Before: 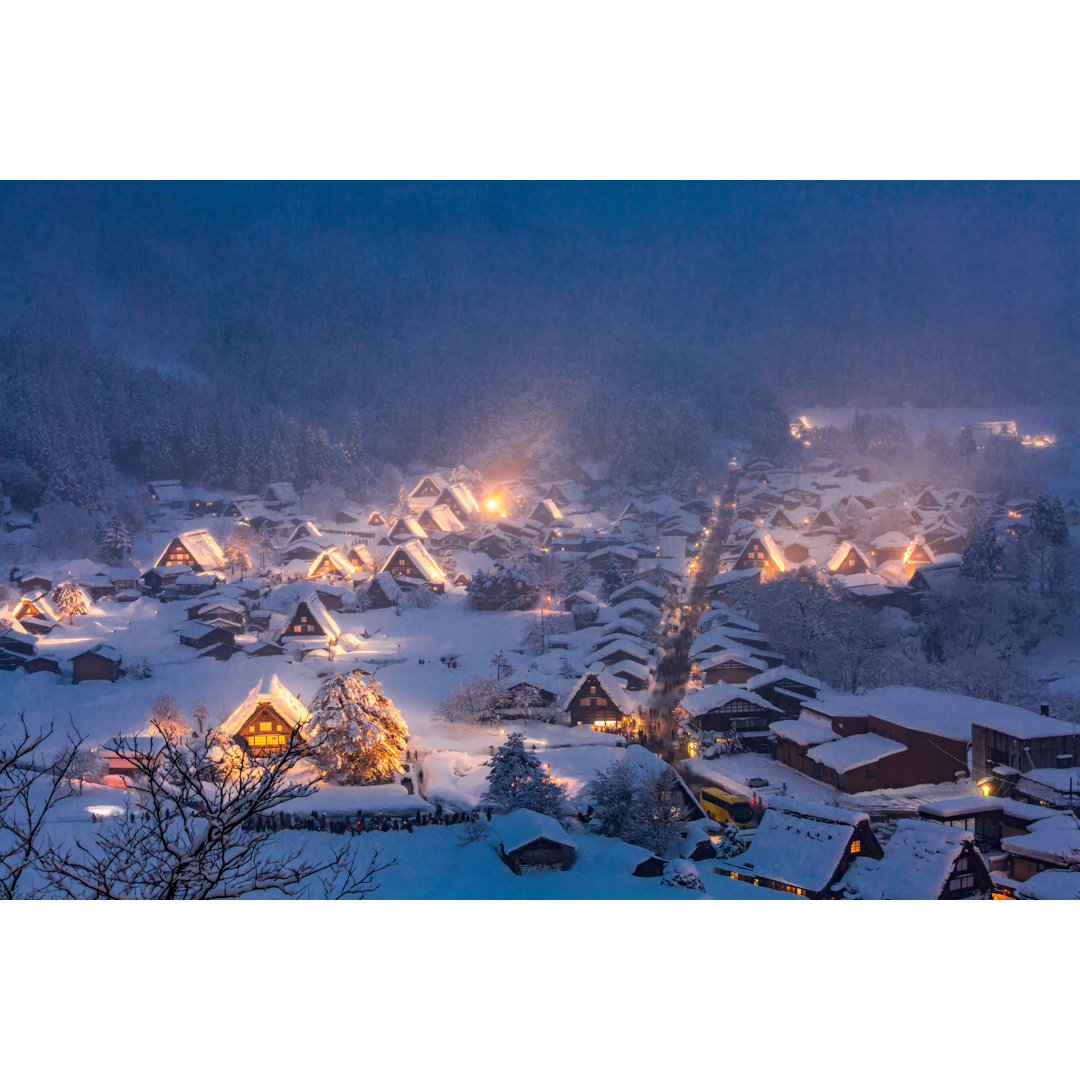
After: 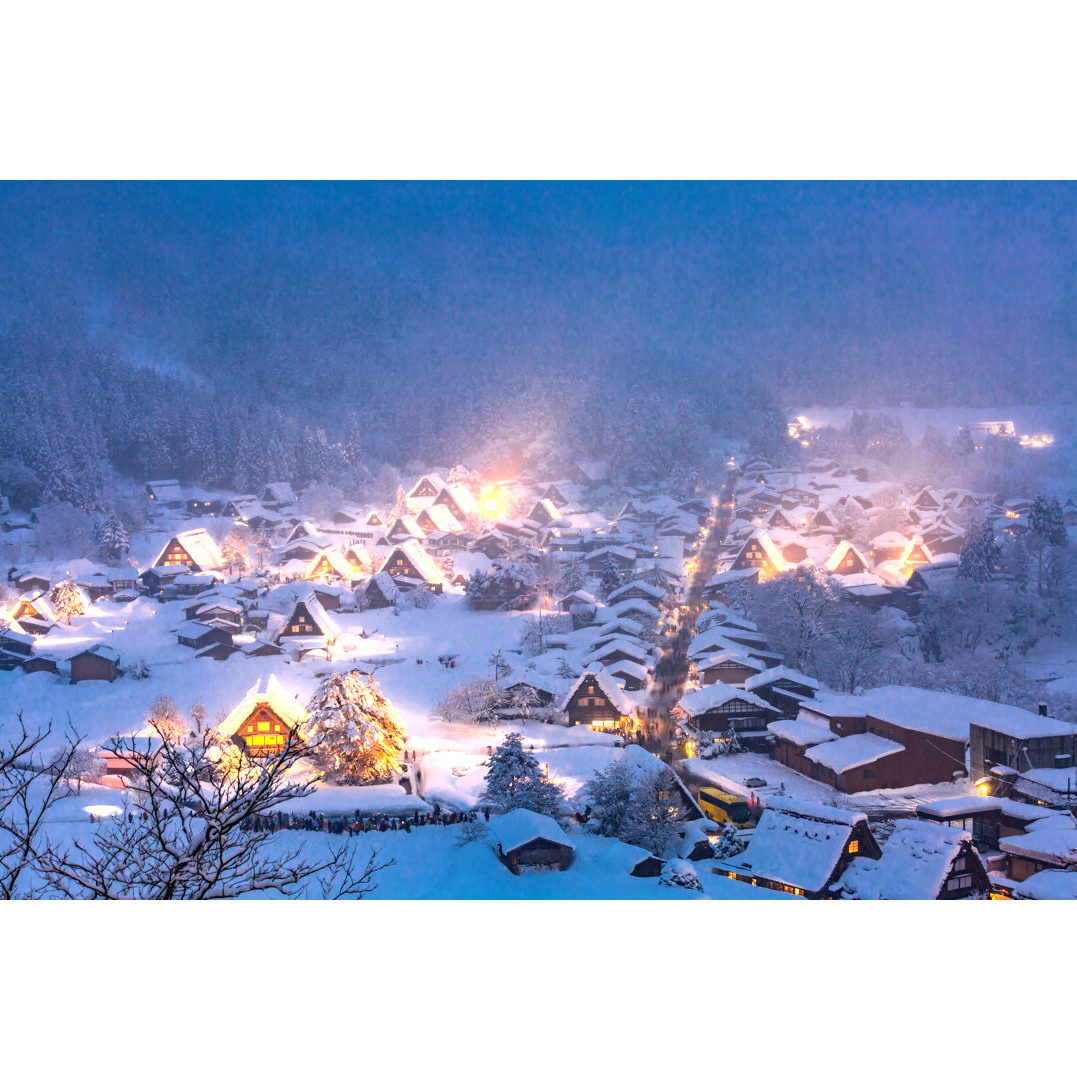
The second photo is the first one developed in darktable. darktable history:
crop and rotate: left 0.196%, bottom 0.011%
exposure: black level correction 0, exposure 1.106 EV, compensate exposure bias true, compensate highlight preservation false
tone equalizer: -7 EV 0.099 EV, edges refinement/feathering 500, mask exposure compensation -1.57 EV, preserve details no
